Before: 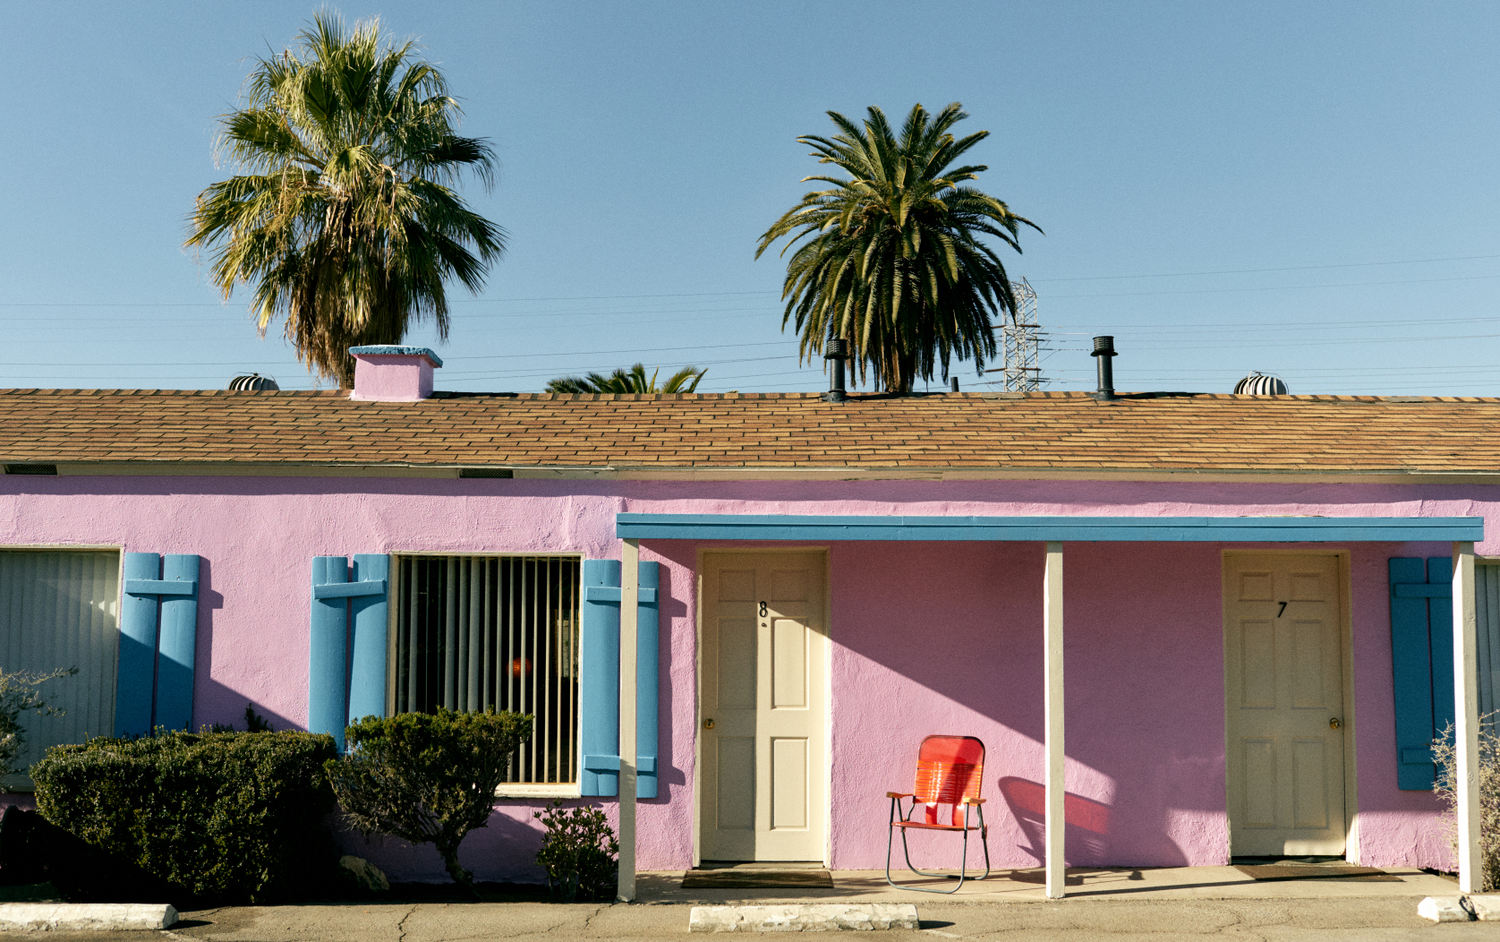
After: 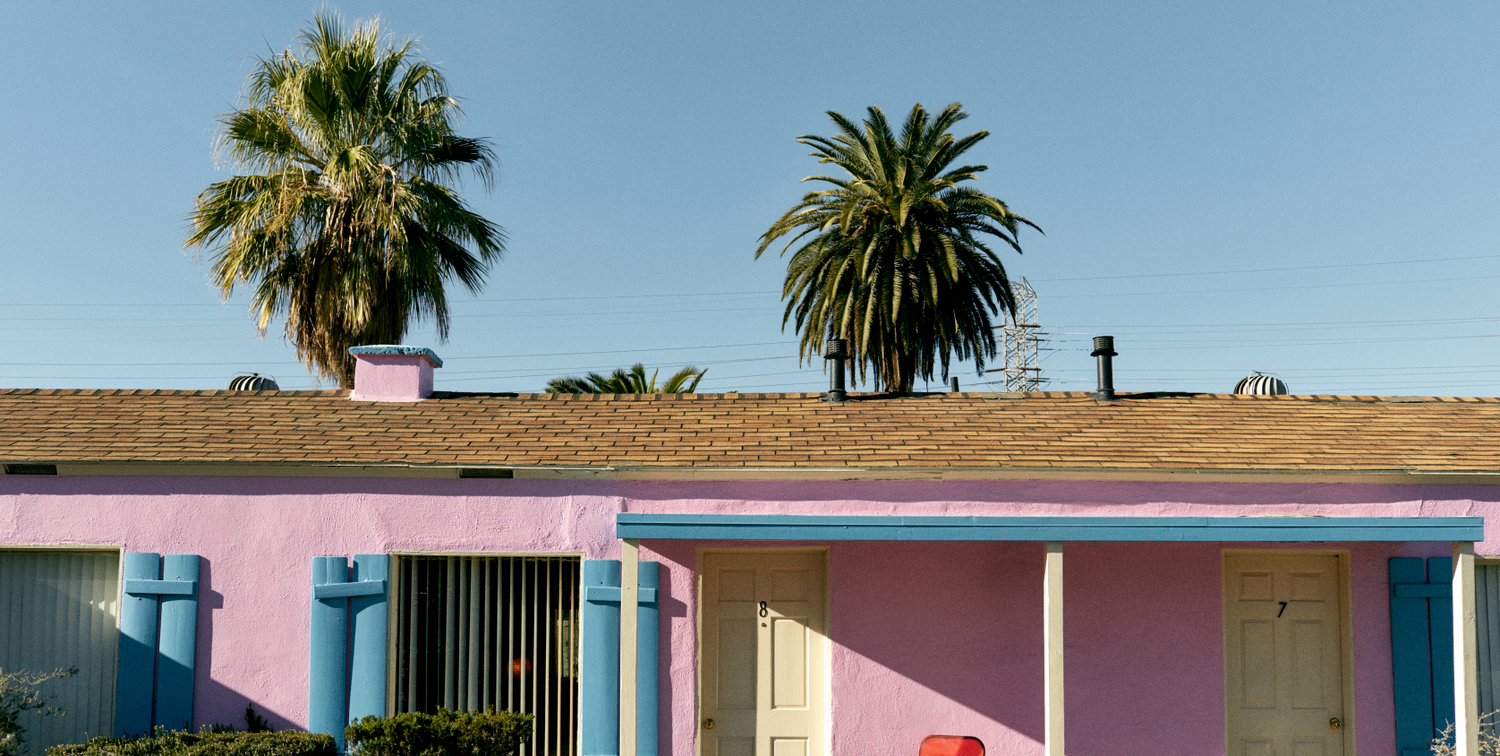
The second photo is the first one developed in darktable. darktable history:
crop: bottom 19.644%
exposure: black level correction 0.002, compensate highlight preservation false
